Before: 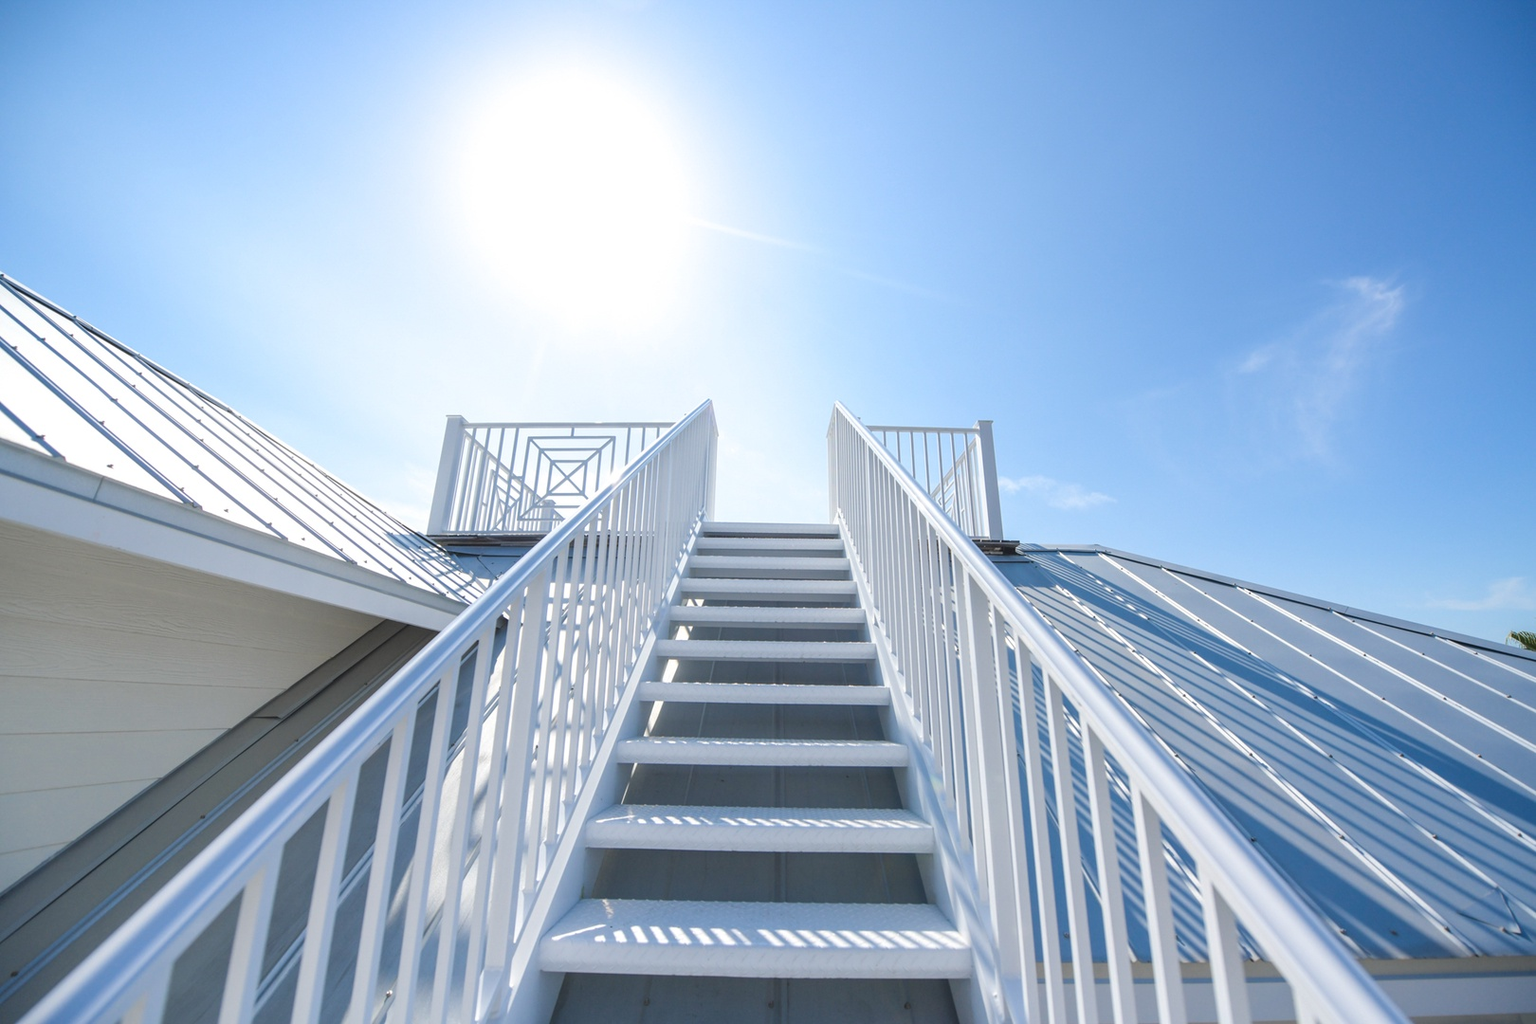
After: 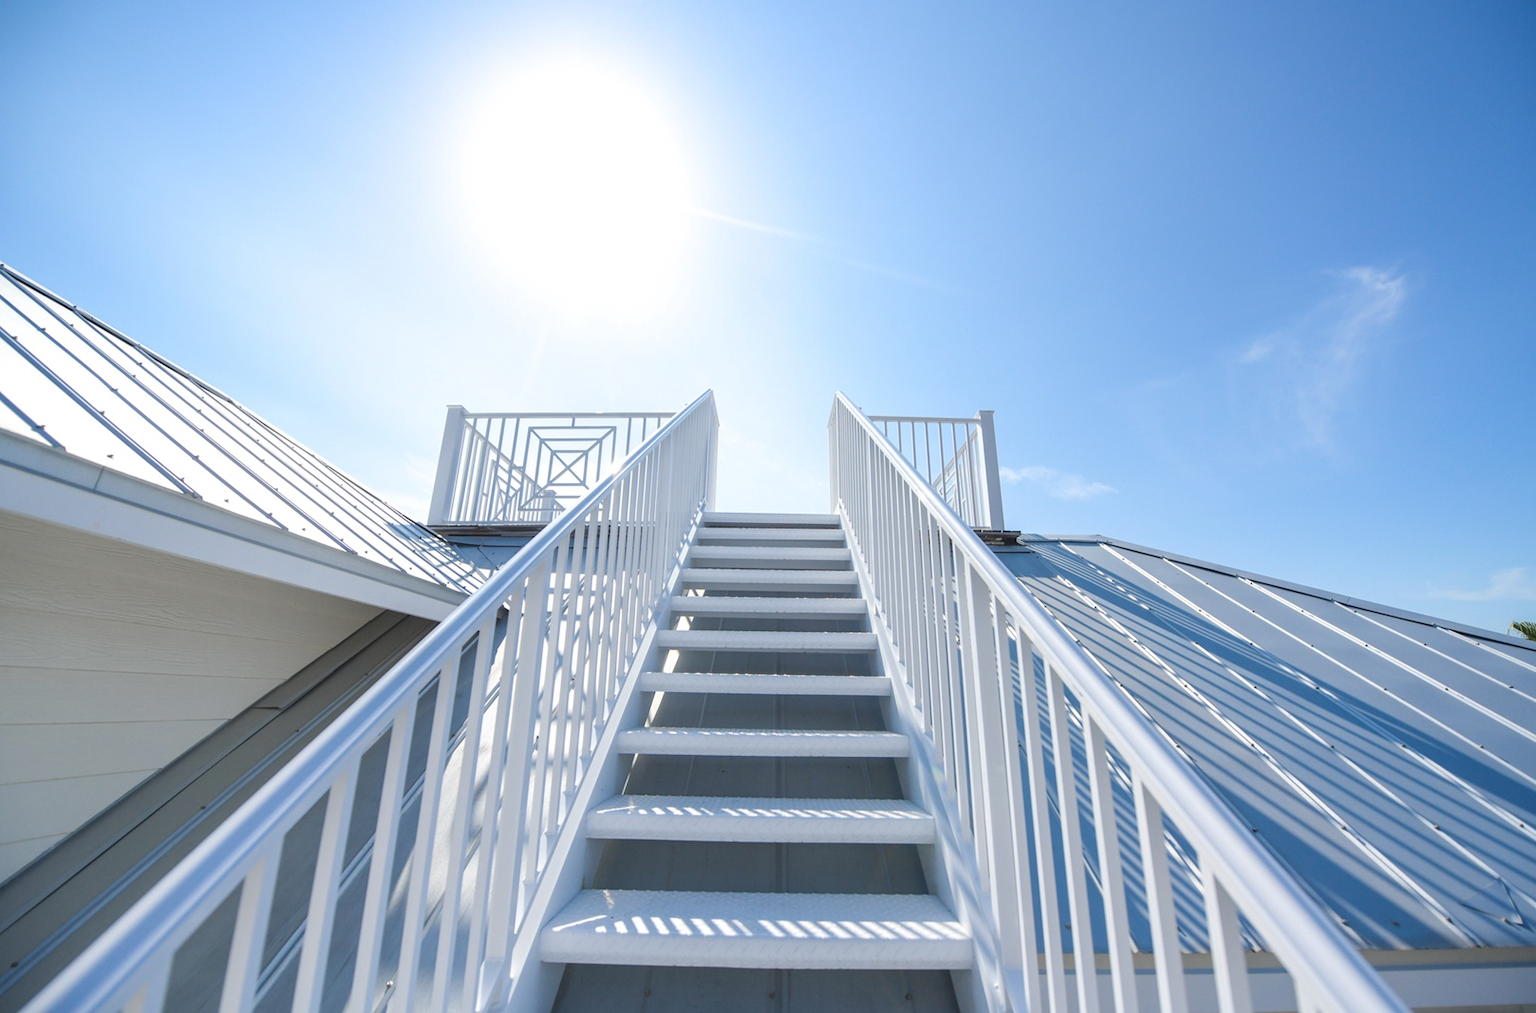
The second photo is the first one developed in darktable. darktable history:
crop: top 1.06%, right 0.074%
